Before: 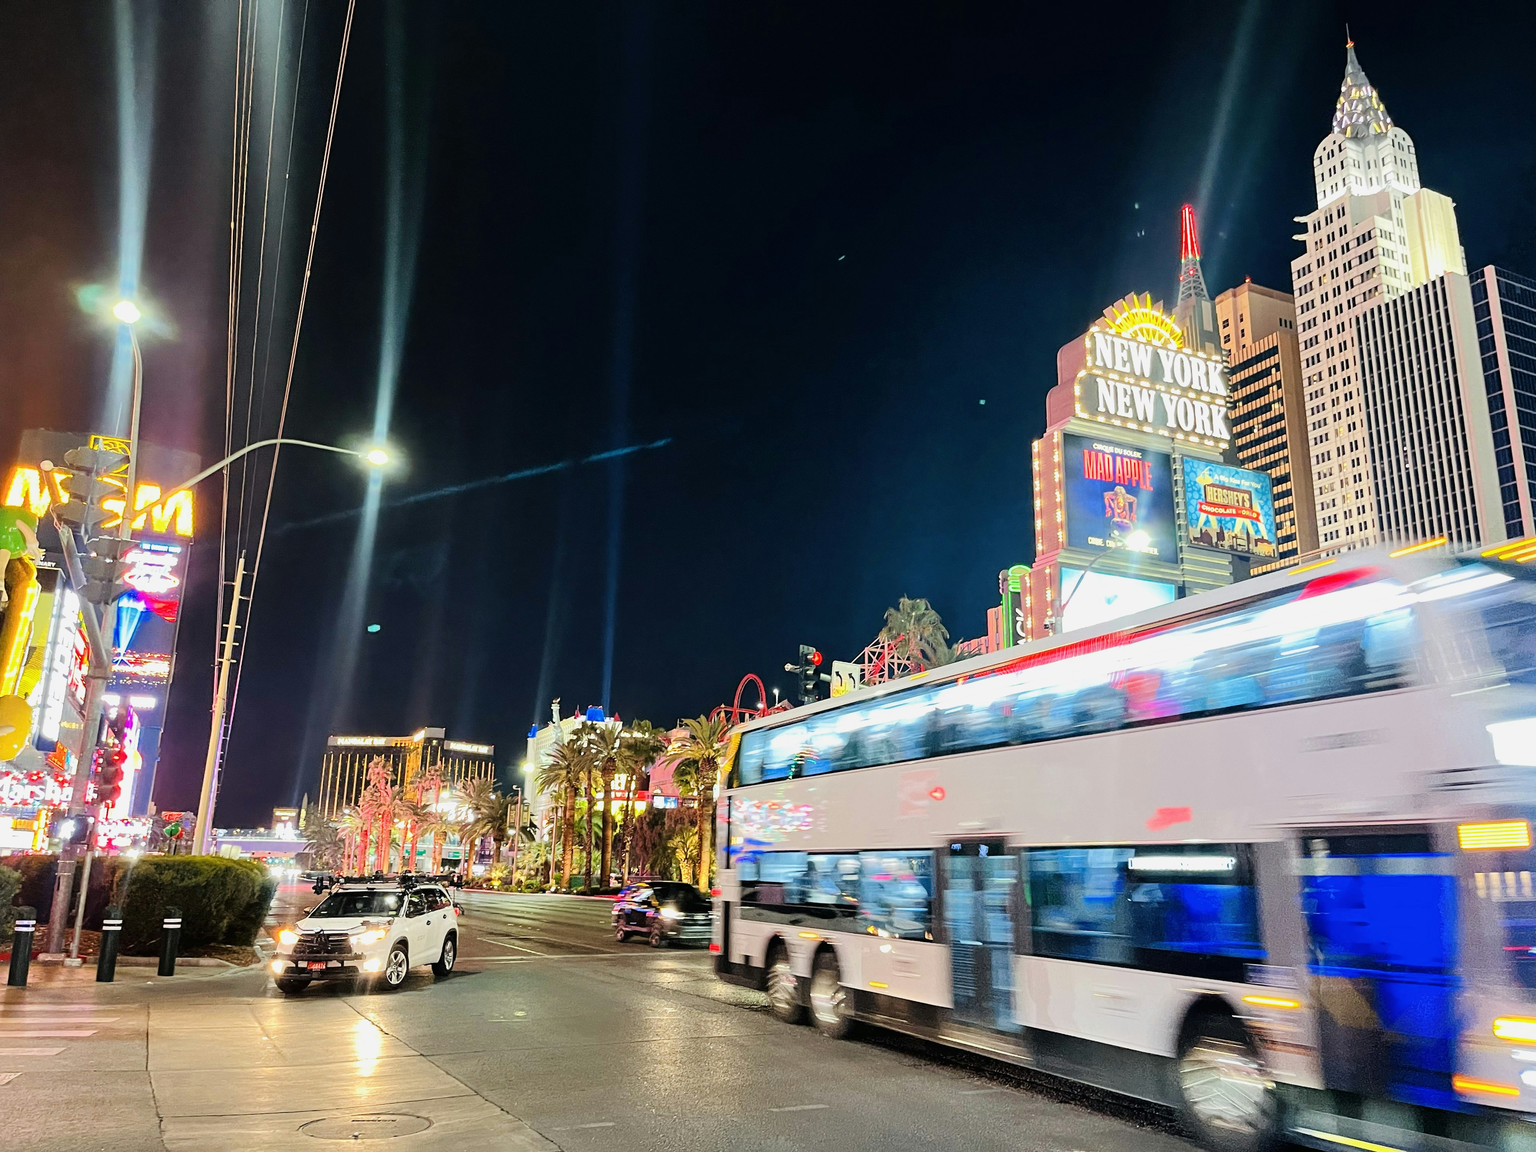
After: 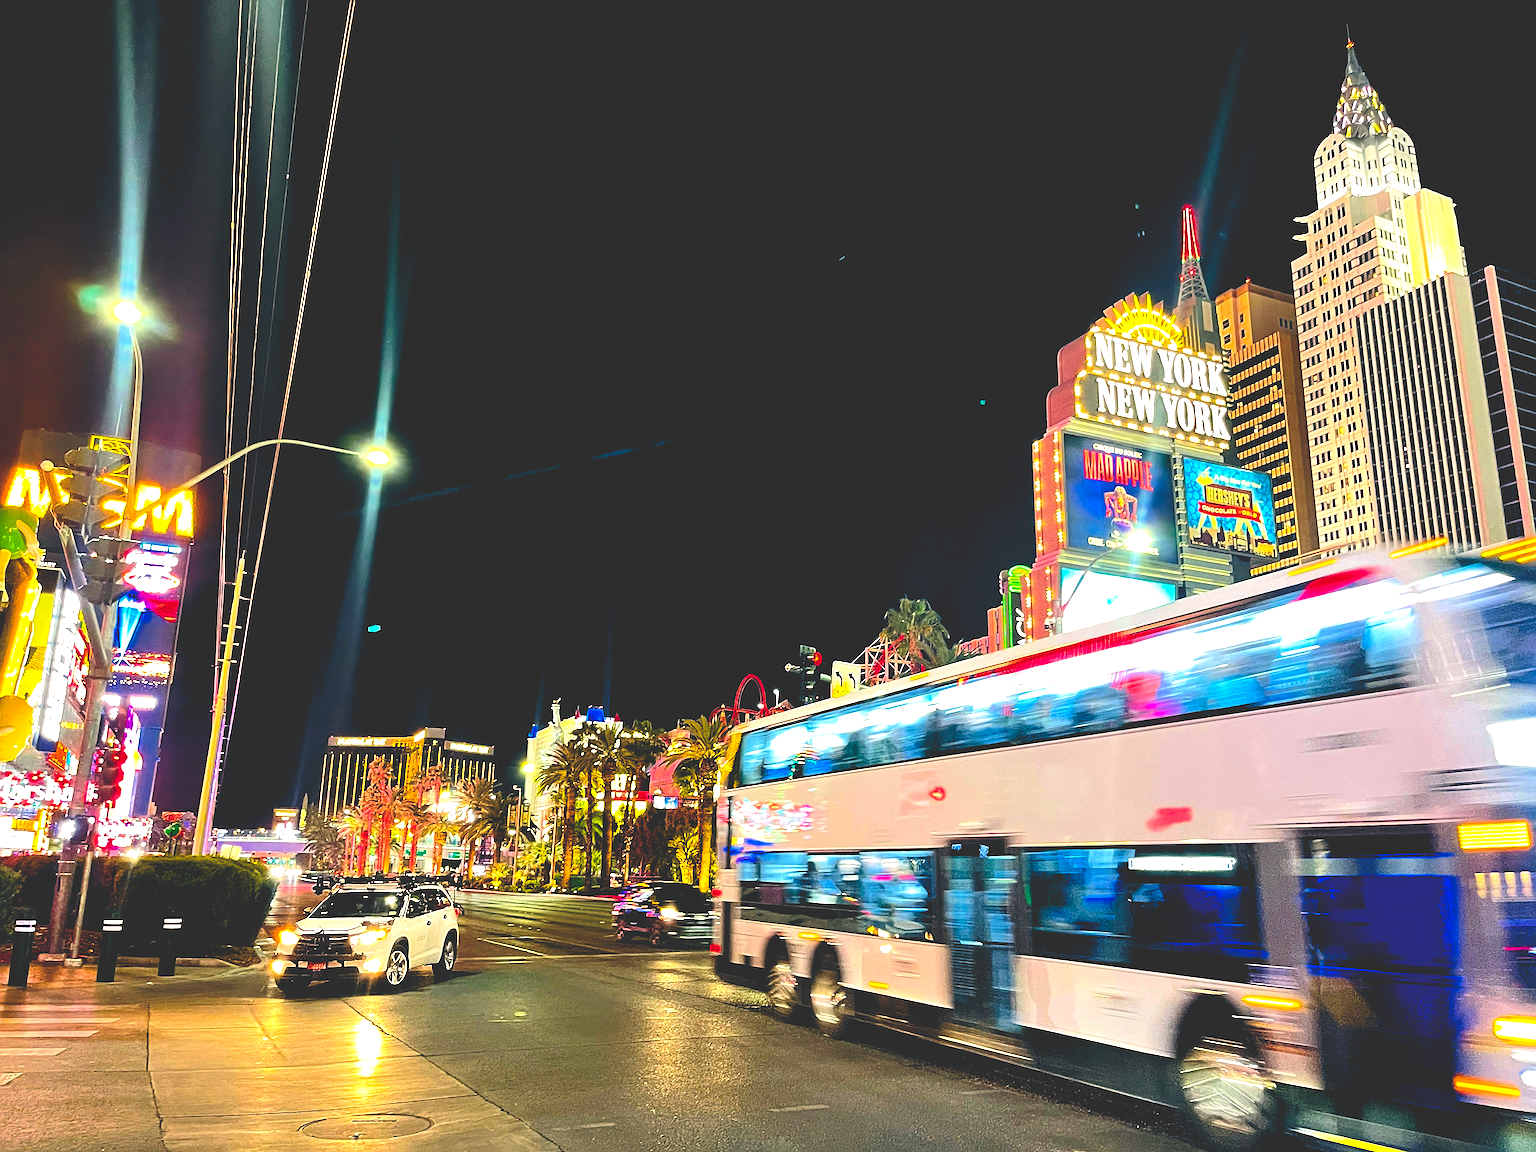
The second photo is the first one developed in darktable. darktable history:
sharpen: on, module defaults
rgb curve: curves: ch0 [(0, 0.186) (0.314, 0.284) (0.775, 0.708) (1, 1)], compensate middle gray true, preserve colors none
color balance: lift [0.975, 0.993, 1, 1.015], gamma [1.1, 1, 1, 0.945], gain [1, 1.04, 1, 0.95]
color balance rgb: linear chroma grading › global chroma 9%, perceptual saturation grading › global saturation 36%, perceptual saturation grading › shadows 35%, perceptual brilliance grading › global brilliance 15%, perceptual brilliance grading › shadows -35%, global vibrance 15%
